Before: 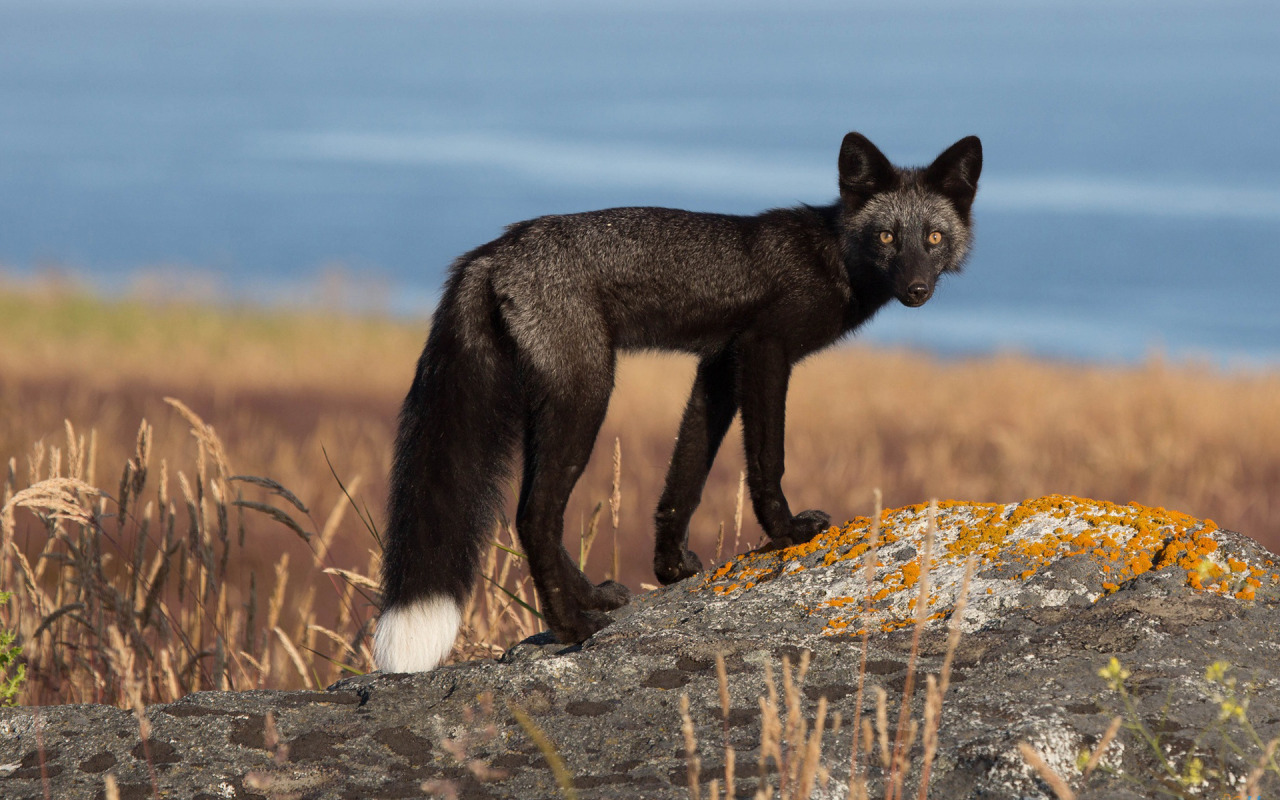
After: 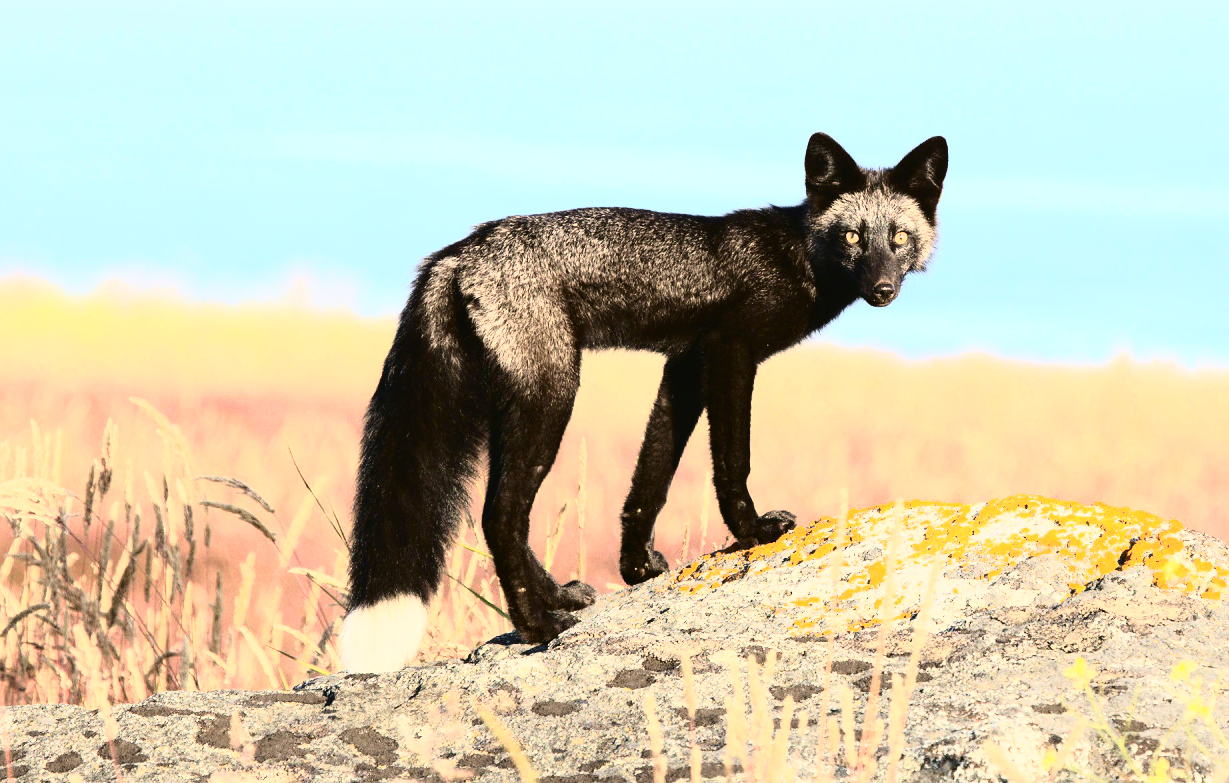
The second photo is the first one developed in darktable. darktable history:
exposure: black level correction -0.002, exposure 0.548 EV, compensate highlight preservation false
base curve: curves: ch0 [(0, 0) (0.007, 0.004) (0.027, 0.03) (0.046, 0.07) (0.207, 0.54) (0.442, 0.872) (0.673, 0.972) (1, 1)]
tone curve: curves: ch0 [(0, 0.023) (0.087, 0.065) (0.184, 0.168) (0.45, 0.54) (0.57, 0.683) (0.706, 0.841) (0.877, 0.948) (1, 0.984)]; ch1 [(0, 0) (0.388, 0.369) (0.447, 0.447) (0.505, 0.5) (0.534, 0.535) (0.563, 0.563) (0.579, 0.59) (0.644, 0.663) (1, 1)]; ch2 [(0, 0) (0.301, 0.259) (0.385, 0.395) (0.492, 0.496) (0.518, 0.537) (0.583, 0.605) (0.673, 0.667) (1, 1)], color space Lab, independent channels, preserve colors none
crop and rotate: left 2.707%, right 1.208%, bottom 2.109%
